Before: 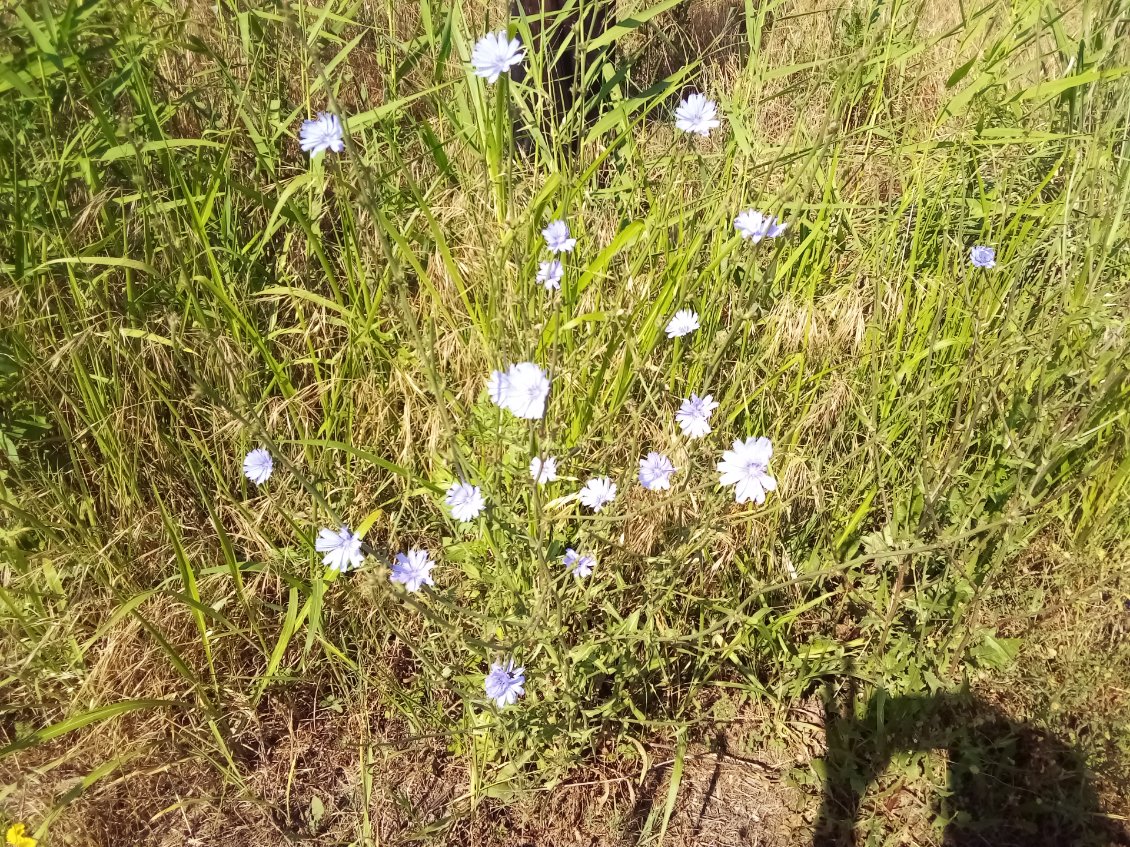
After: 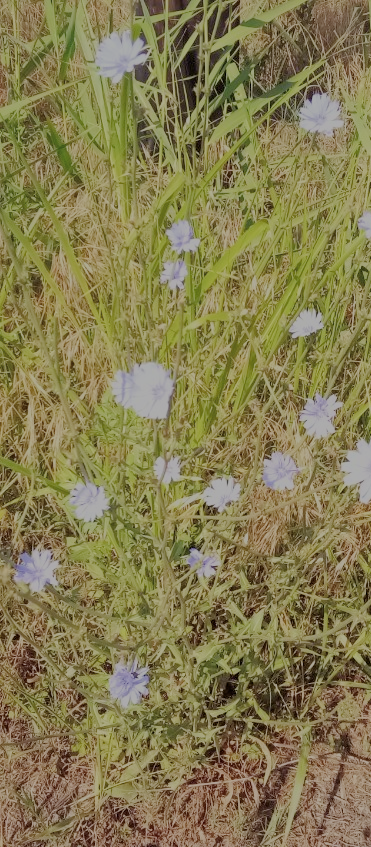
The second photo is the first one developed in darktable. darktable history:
filmic rgb: black relative exposure -7.97 EV, white relative exposure 8.03 EV, target black luminance 0%, hardness 2.44, latitude 75.95%, contrast 0.575, shadows ↔ highlights balance 0.016%
crop: left 33.321%, right 33.814%
